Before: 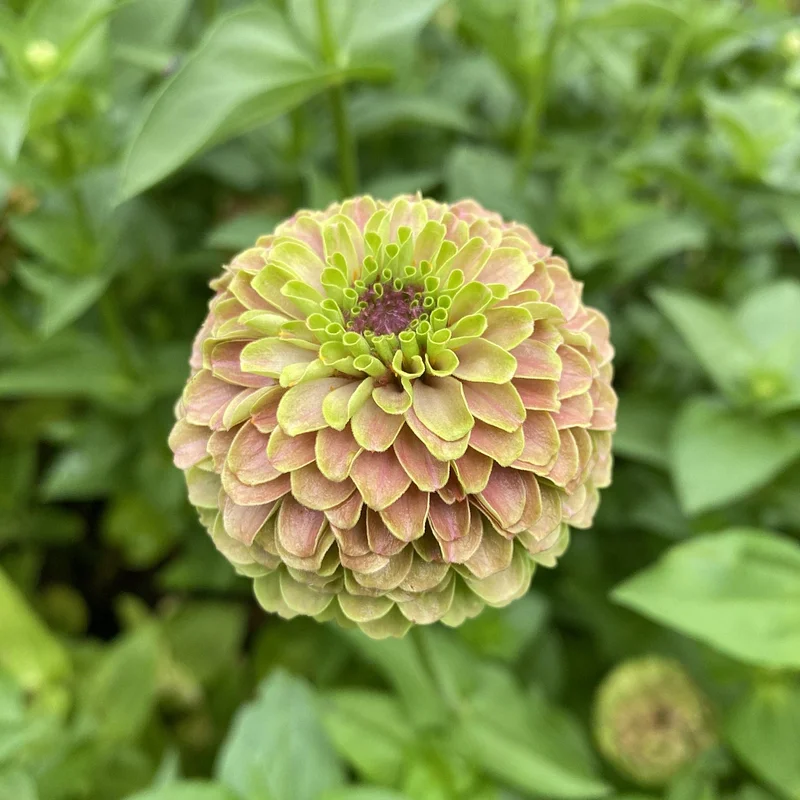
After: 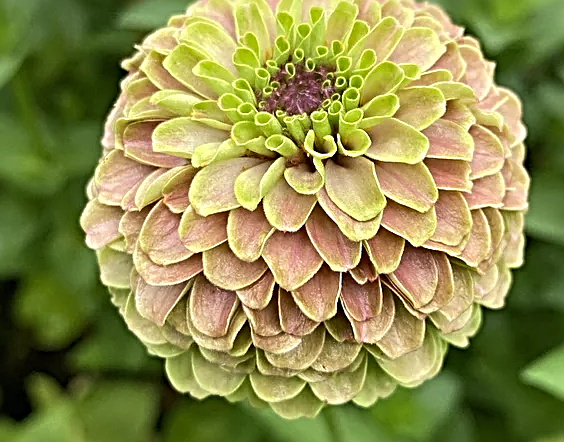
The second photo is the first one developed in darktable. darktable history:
crop: left 11.123%, top 27.61%, right 18.3%, bottom 17.034%
sharpen: radius 3.69, amount 0.928
tone equalizer: on, module defaults
